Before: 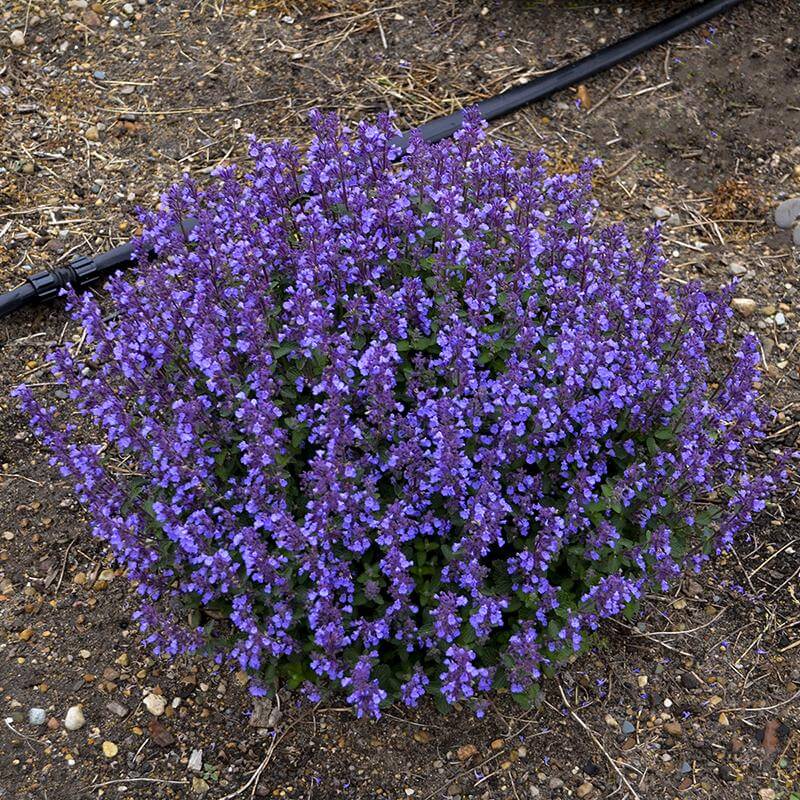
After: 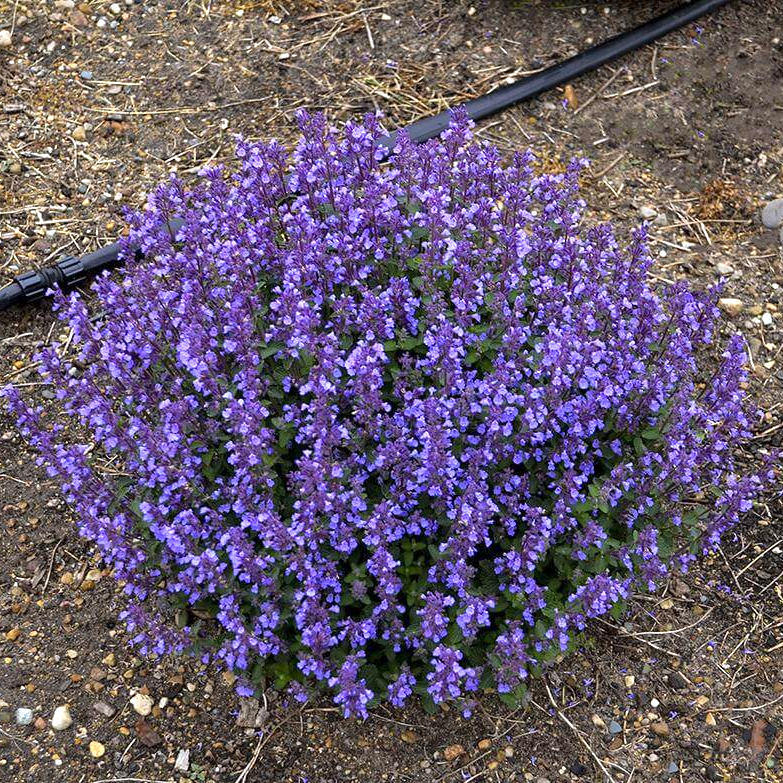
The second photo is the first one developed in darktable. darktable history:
exposure: exposure 0.507 EV, compensate highlight preservation false
crop: left 1.743%, right 0.268%, bottom 2.011%
